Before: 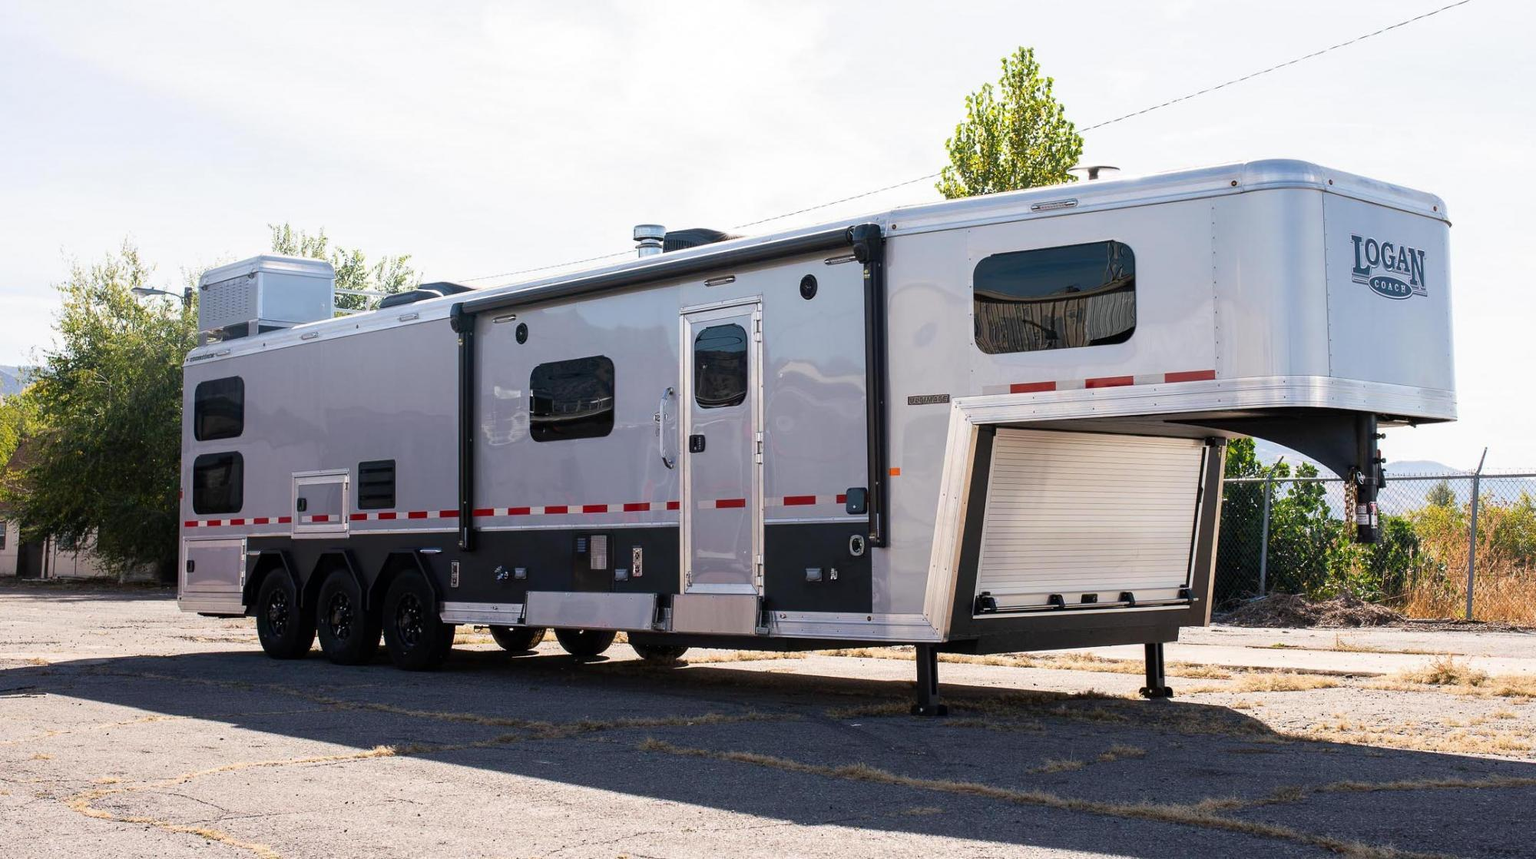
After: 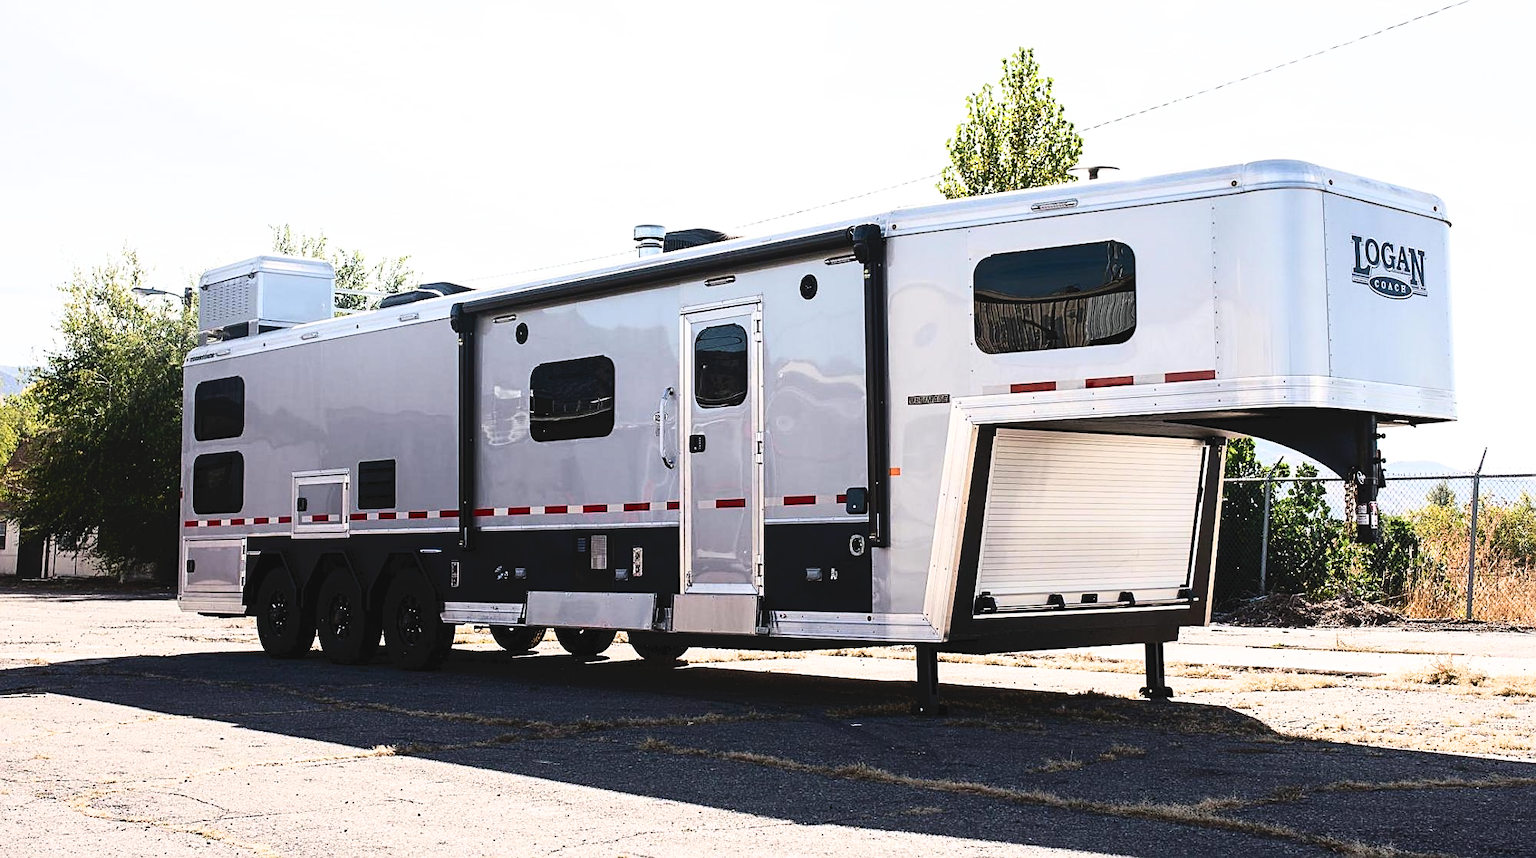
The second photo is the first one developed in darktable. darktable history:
sharpen: amount 0.58
tone curve: curves: ch0 [(0, 0) (0.003, 0.072) (0.011, 0.077) (0.025, 0.082) (0.044, 0.094) (0.069, 0.106) (0.1, 0.125) (0.136, 0.145) (0.177, 0.173) (0.224, 0.216) (0.277, 0.281) (0.335, 0.356) (0.399, 0.436) (0.468, 0.53) (0.543, 0.629) (0.623, 0.724) (0.709, 0.808) (0.801, 0.88) (0.898, 0.941) (1, 1)], color space Lab, independent channels, preserve colors none
filmic rgb: black relative exposure -8.03 EV, white relative exposure 2.36 EV, hardness 6.62, iterations of high-quality reconstruction 0
